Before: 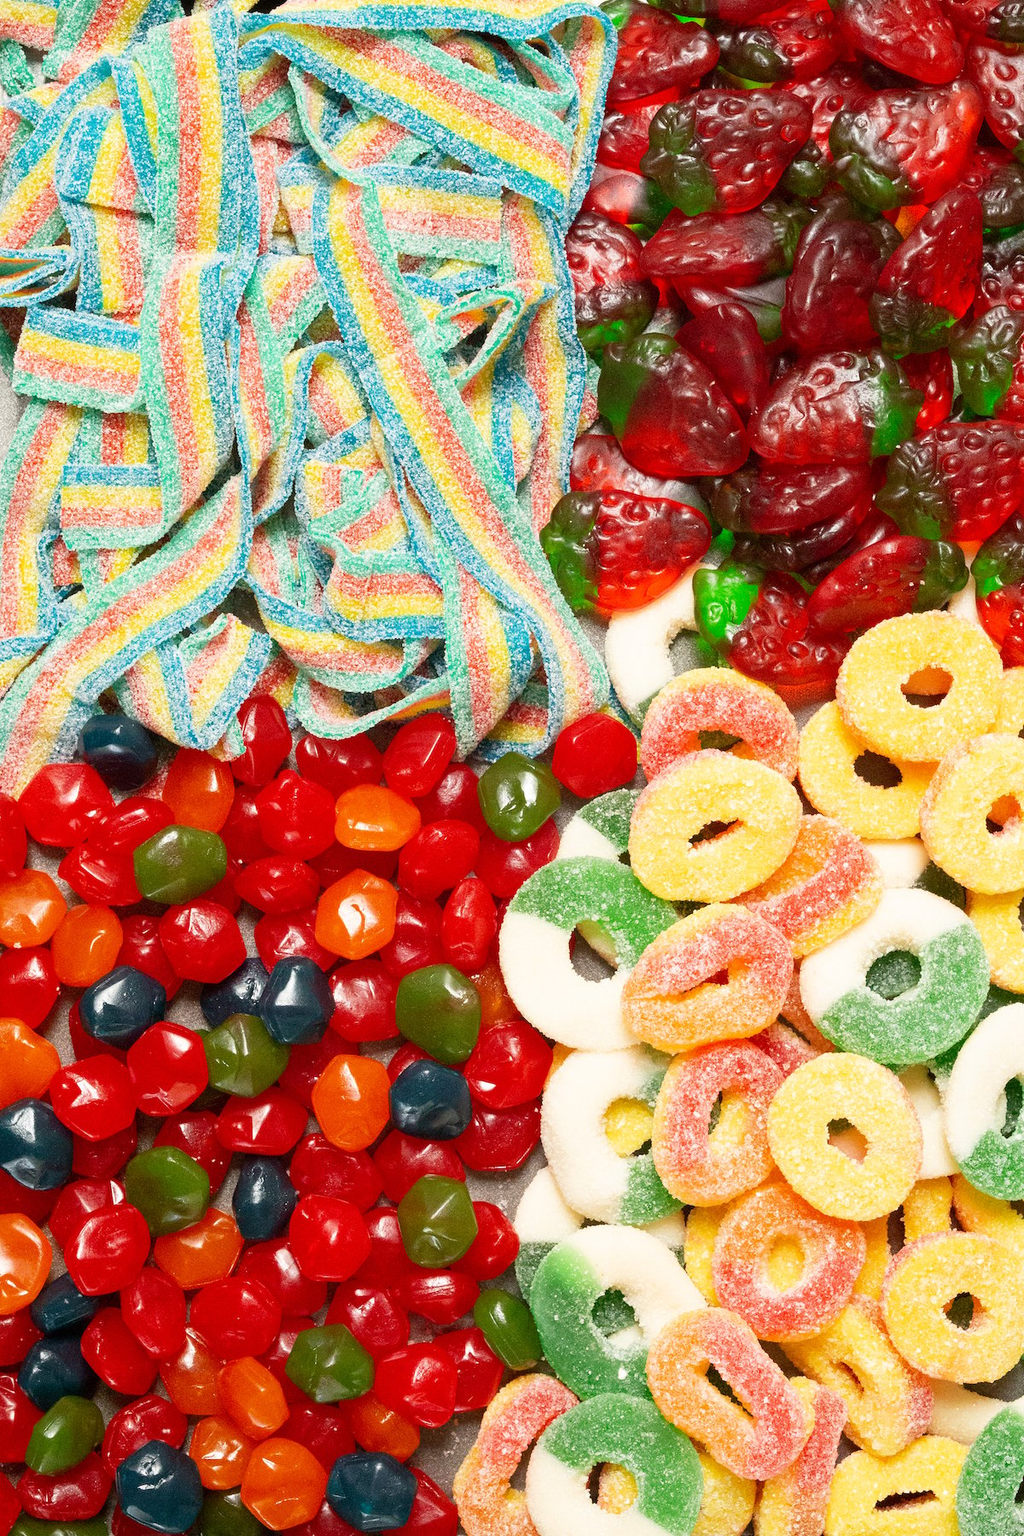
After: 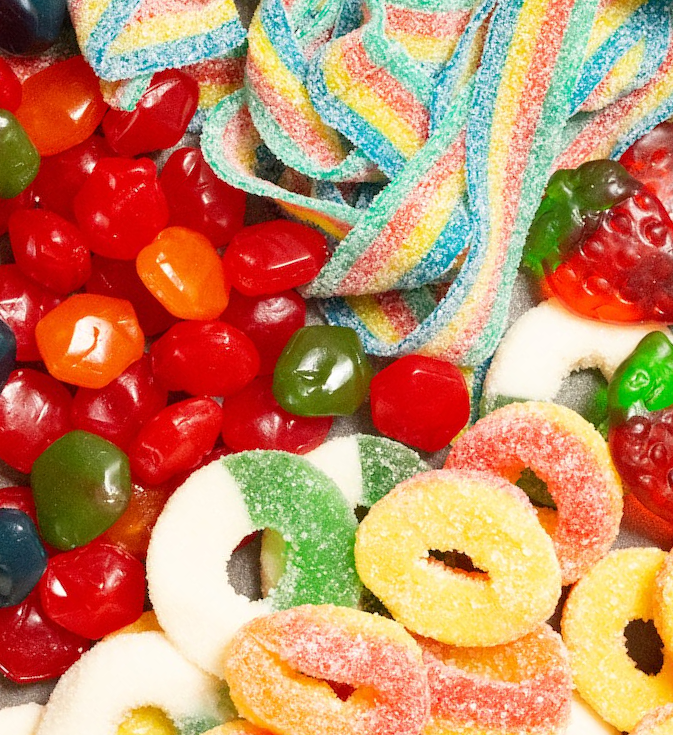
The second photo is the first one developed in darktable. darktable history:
crop and rotate: angle -44.5°, top 16.309%, right 0.929%, bottom 11.601%
levels: mode automatic
